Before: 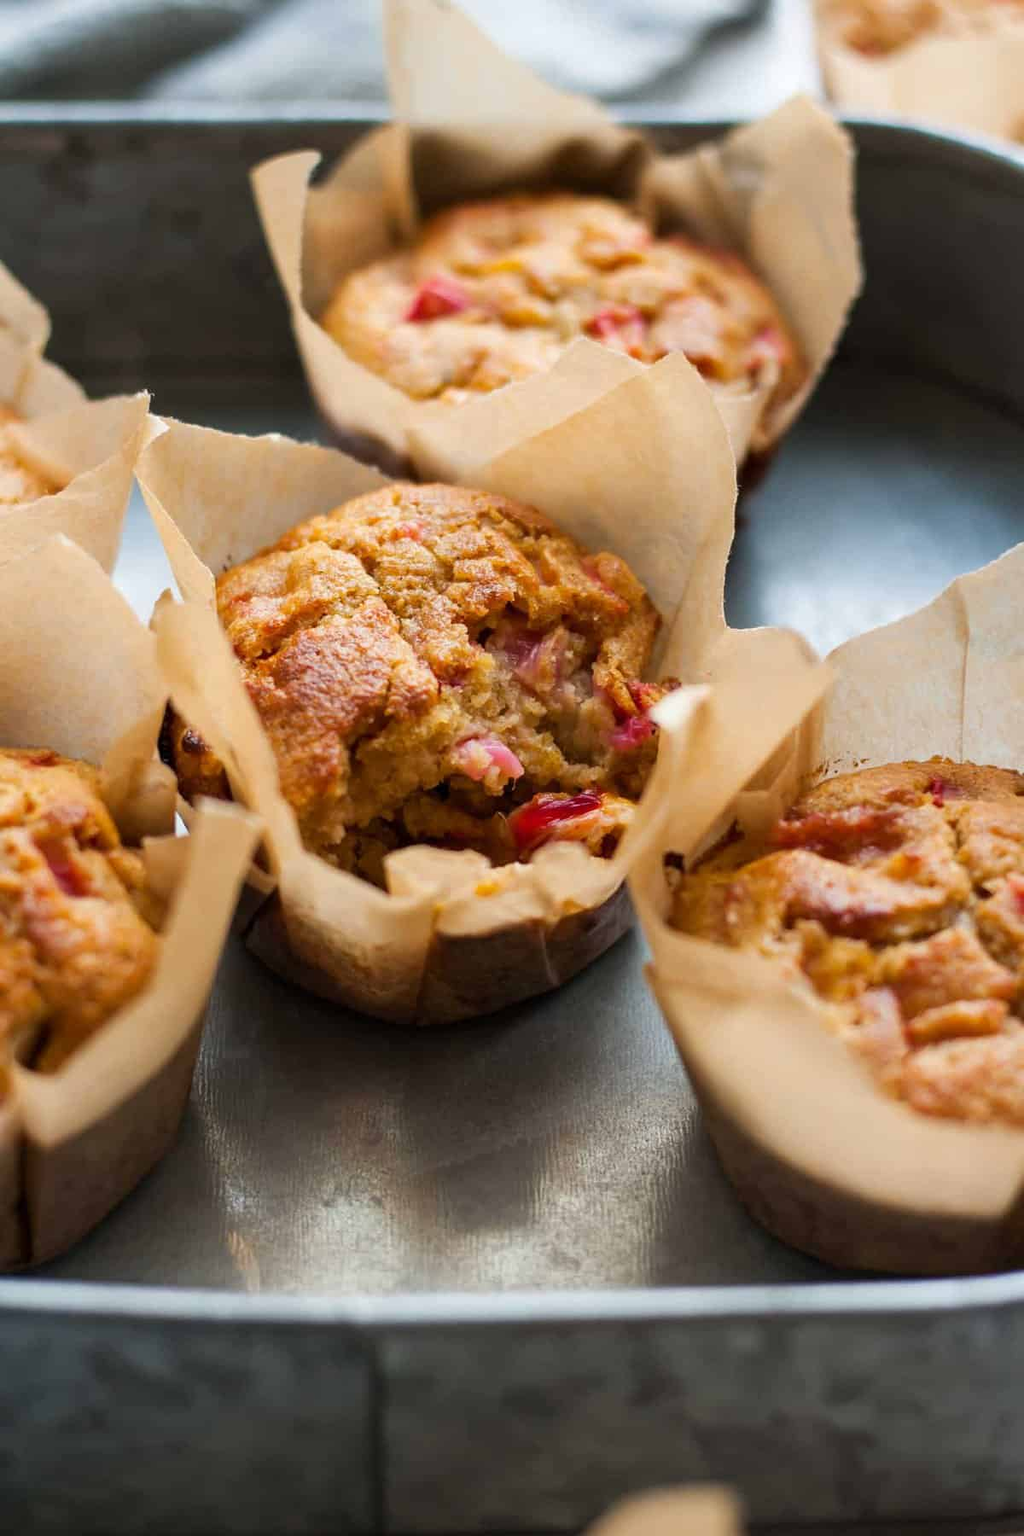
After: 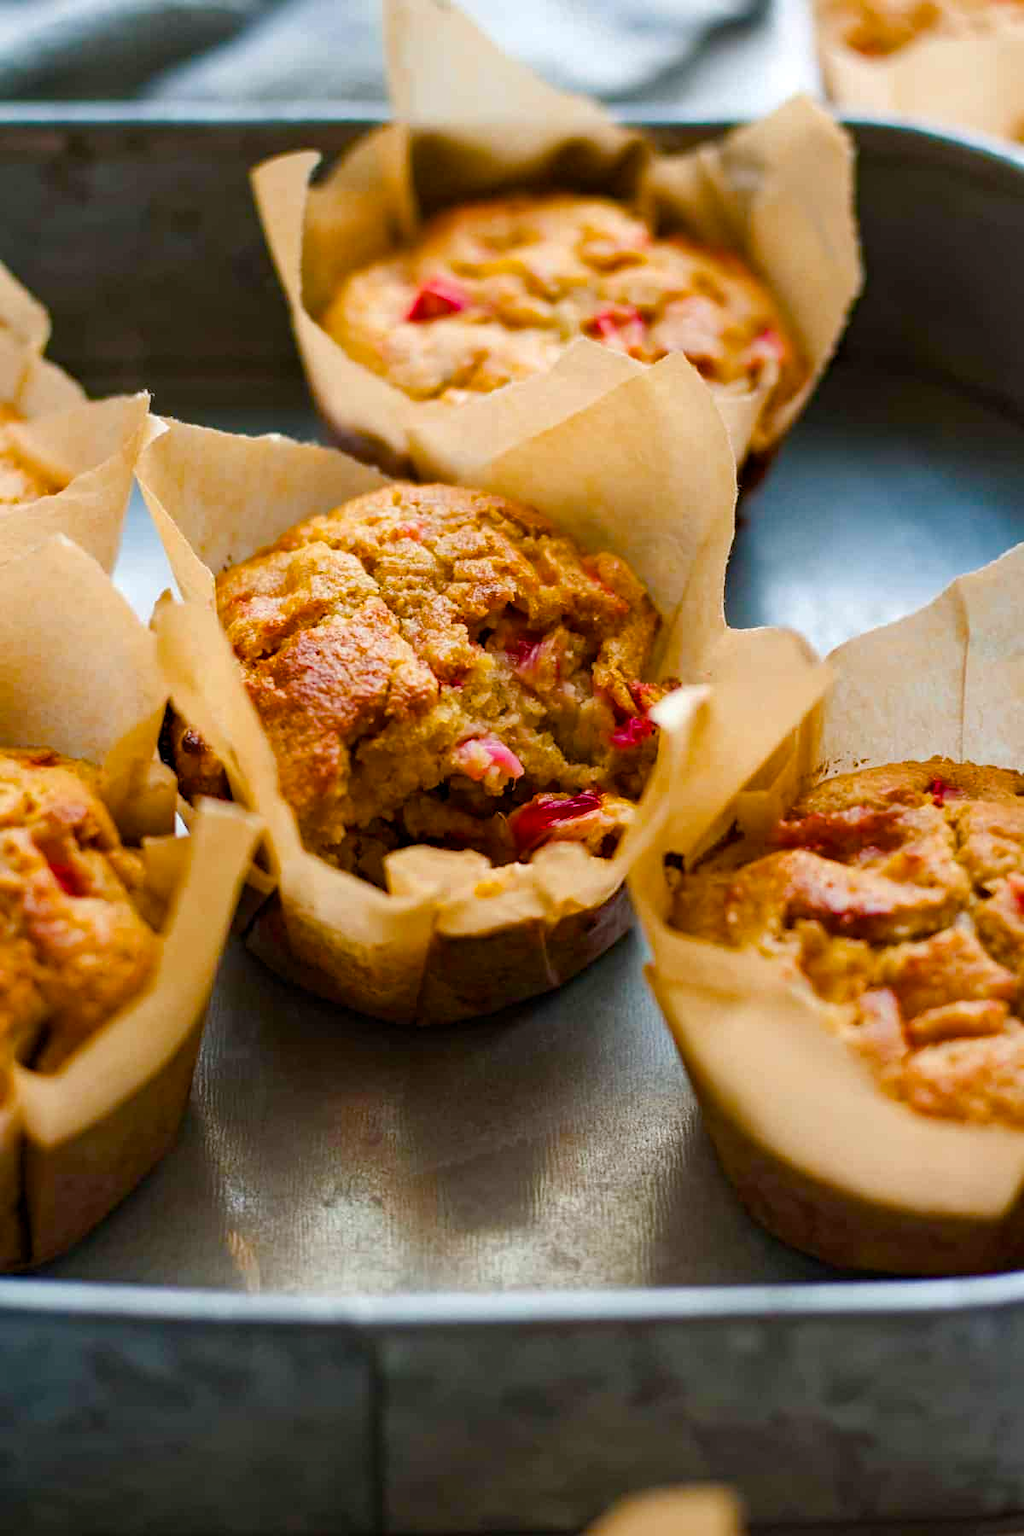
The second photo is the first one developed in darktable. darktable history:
haze removal: compatibility mode true, adaptive false
color balance rgb: perceptual saturation grading › global saturation 35%, perceptual saturation grading › highlights -25%, perceptual saturation grading › shadows 50%
